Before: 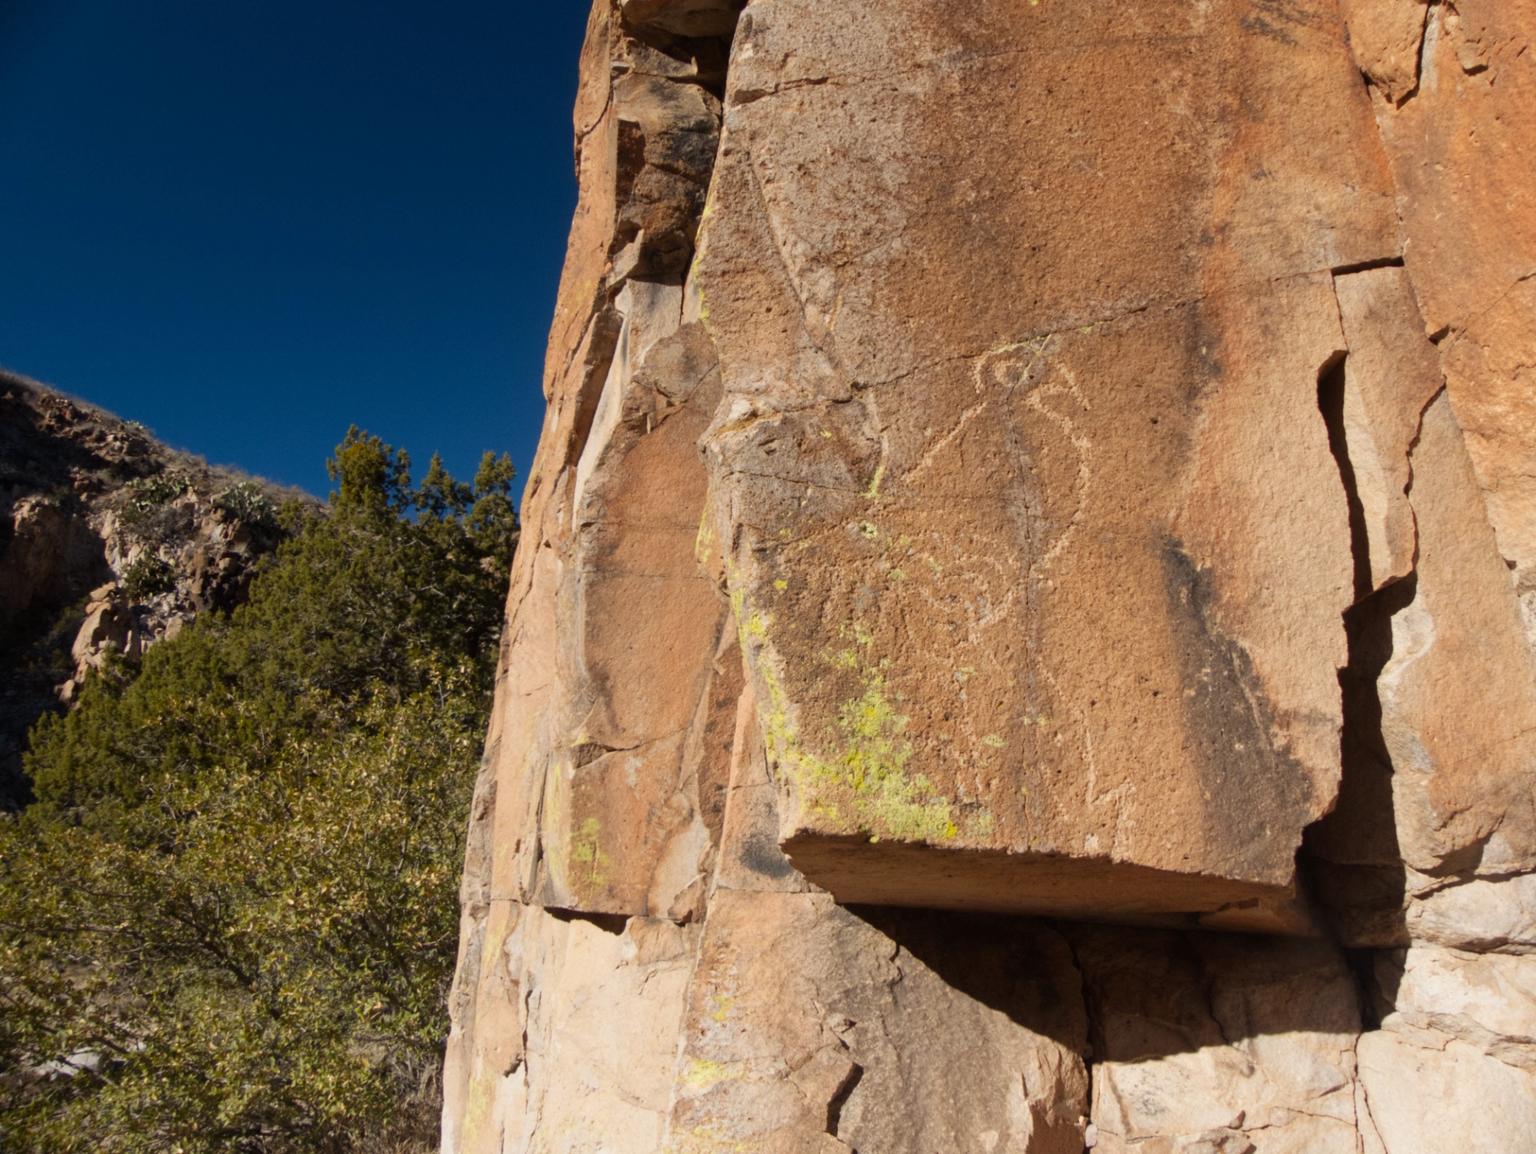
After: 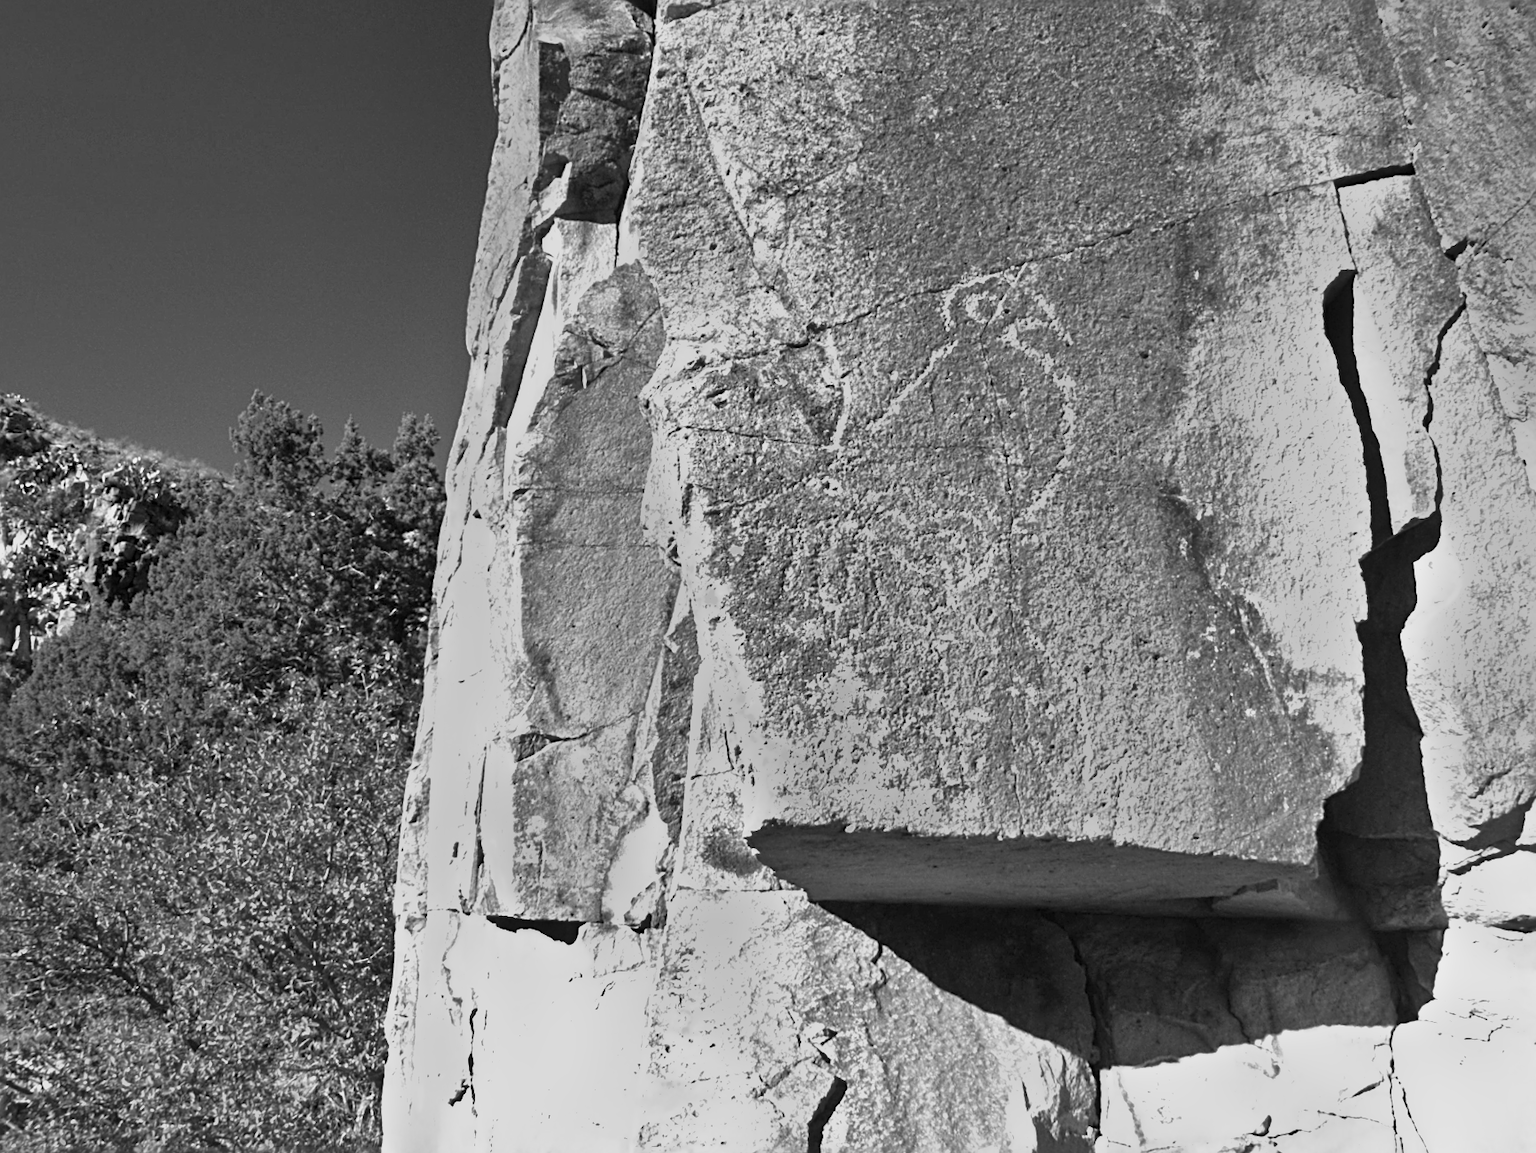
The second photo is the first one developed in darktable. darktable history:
color correction: highlights a* 5.3, highlights b* 24.26, shadows a* -15.58, shadows b* 4.02
sharpen: radius 2.543, amount 0.636
crop and rotate: angle 1.96°, left 5.673%, top 5.673%
monochrome: a -11.7, b 1.62, size 0.5, highlights 0.38
shadows and highlights: highlights color adjustment 0%, low approximation 0.01, soften with gaussian
exposure: exposure 1.25 EV, compensate exposure bias true, compensate highlight preservation false
